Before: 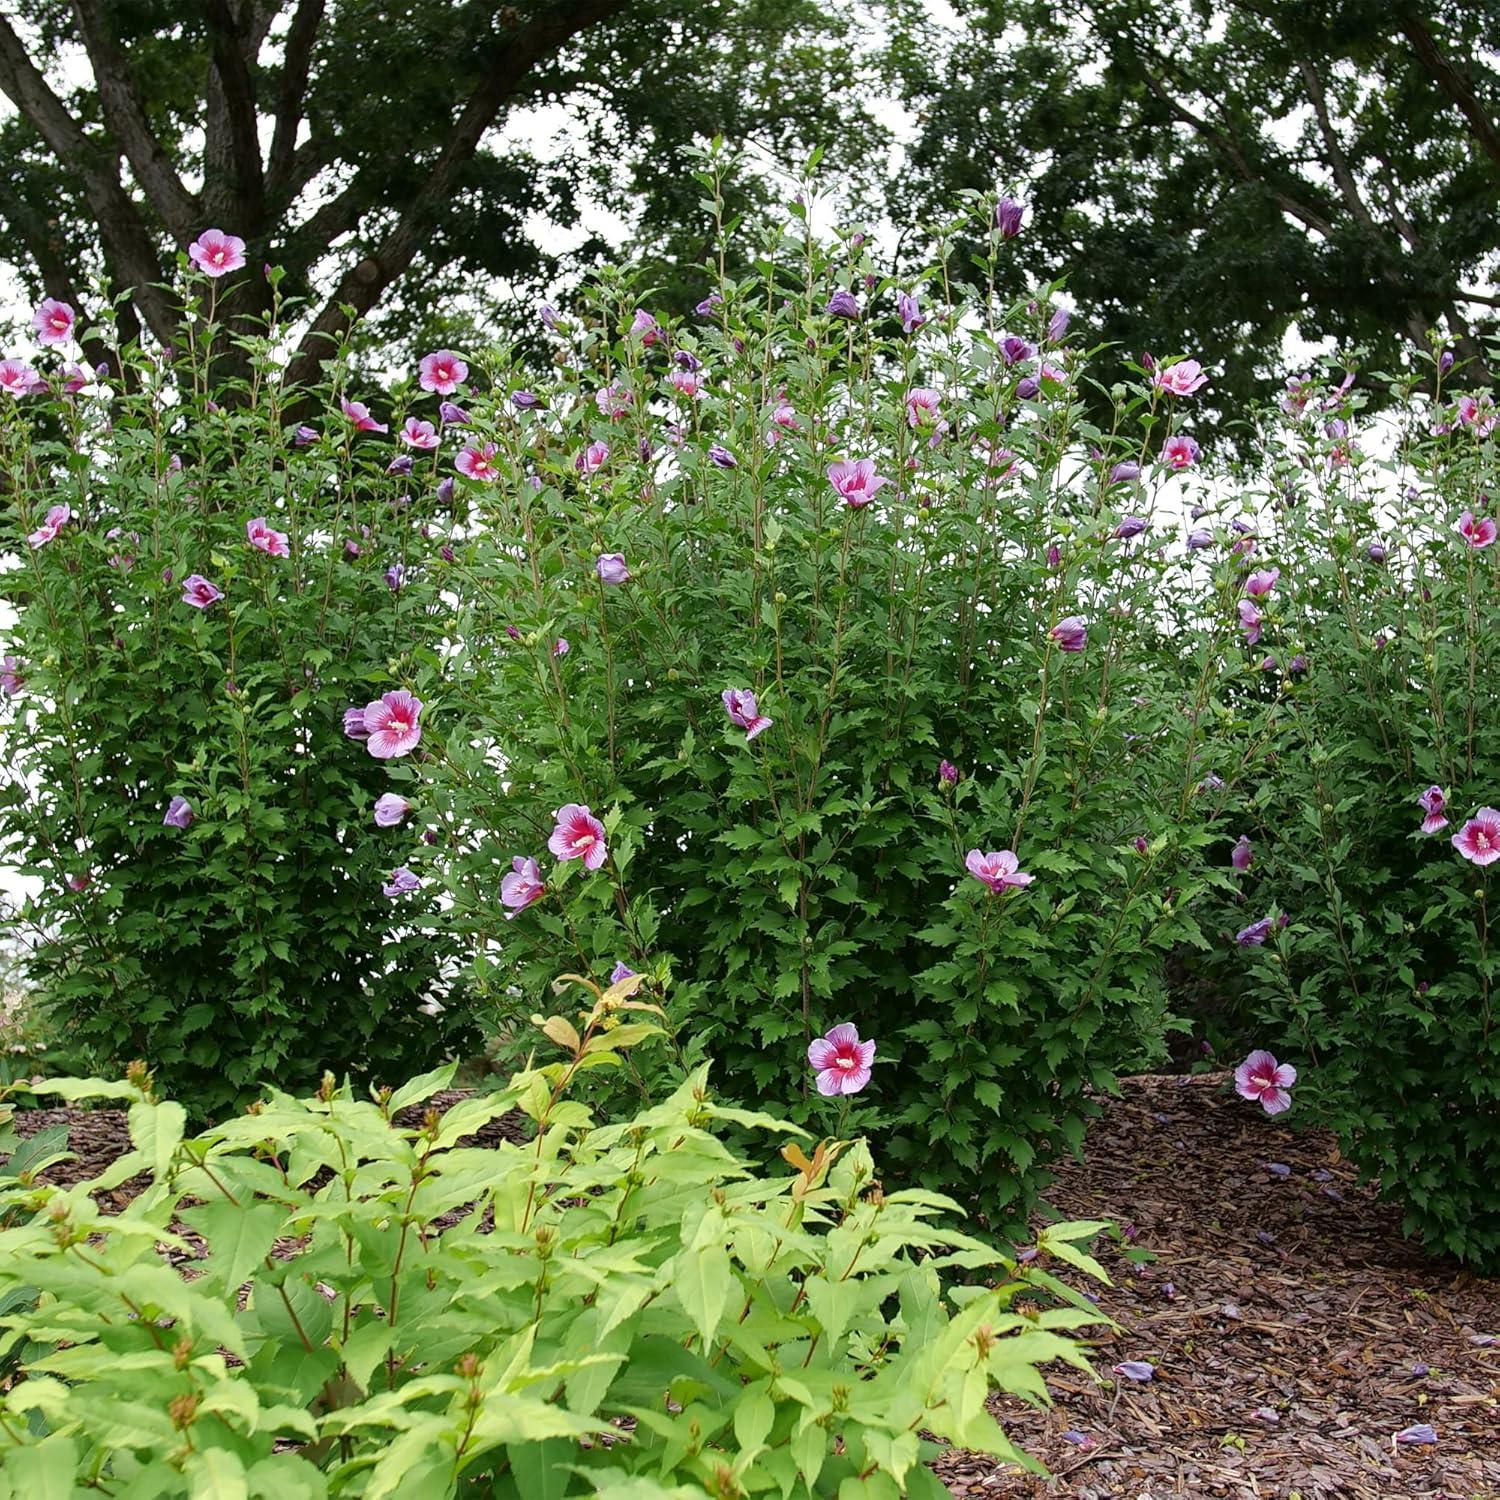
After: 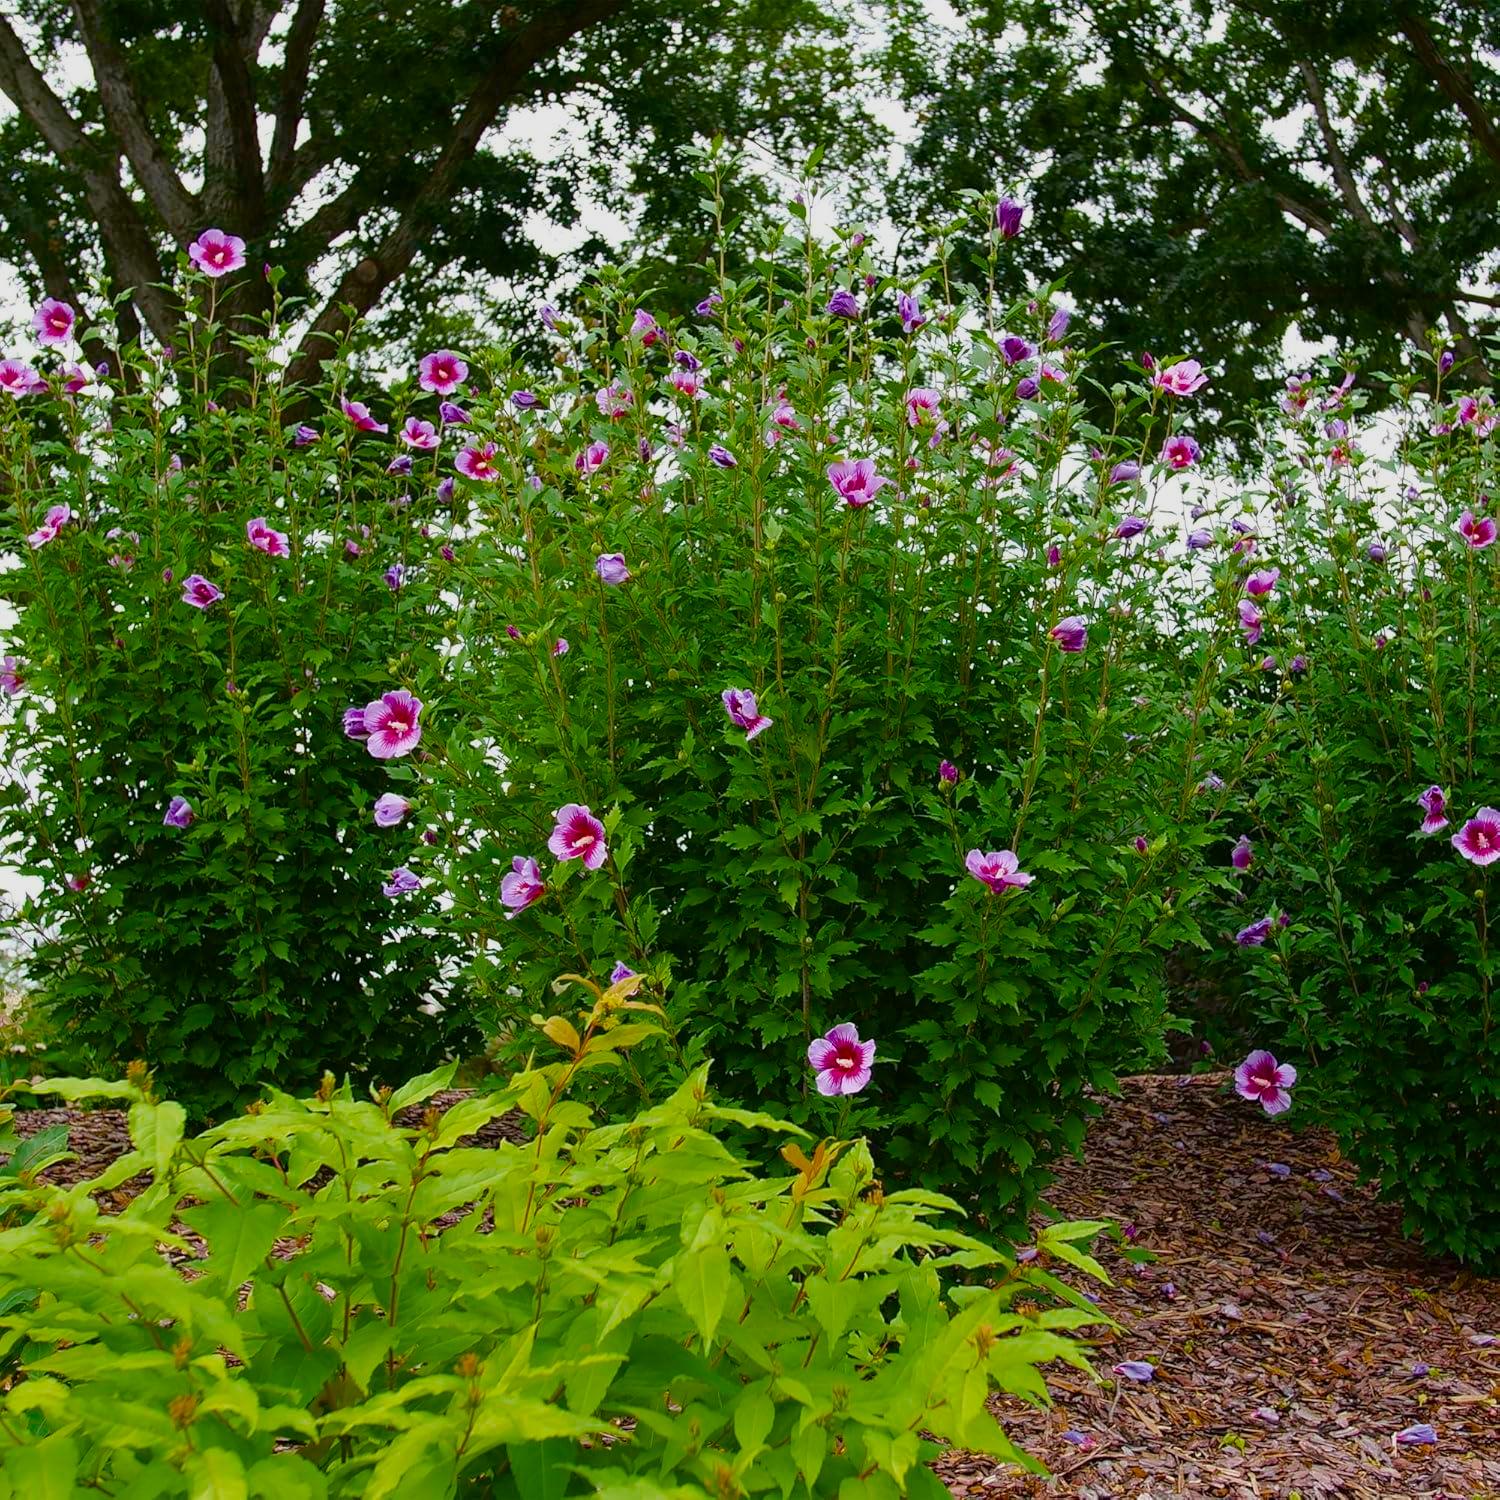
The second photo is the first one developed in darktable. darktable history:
color balance rgb: linear chroma grading › global chroma 15.102%, perceptual saturation grading › global saturation 35.419%, global vibrance -8.747%, contrast -13.21%, saturation formula JzAzBz (2021)
